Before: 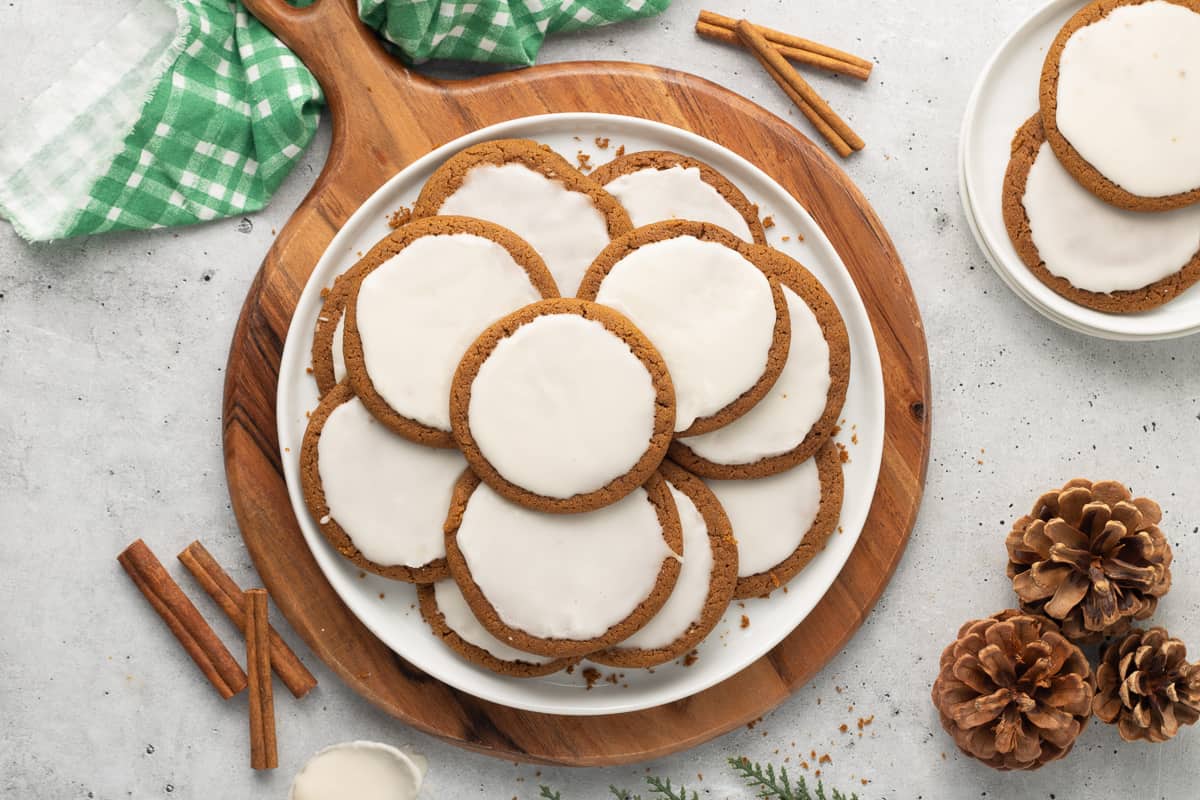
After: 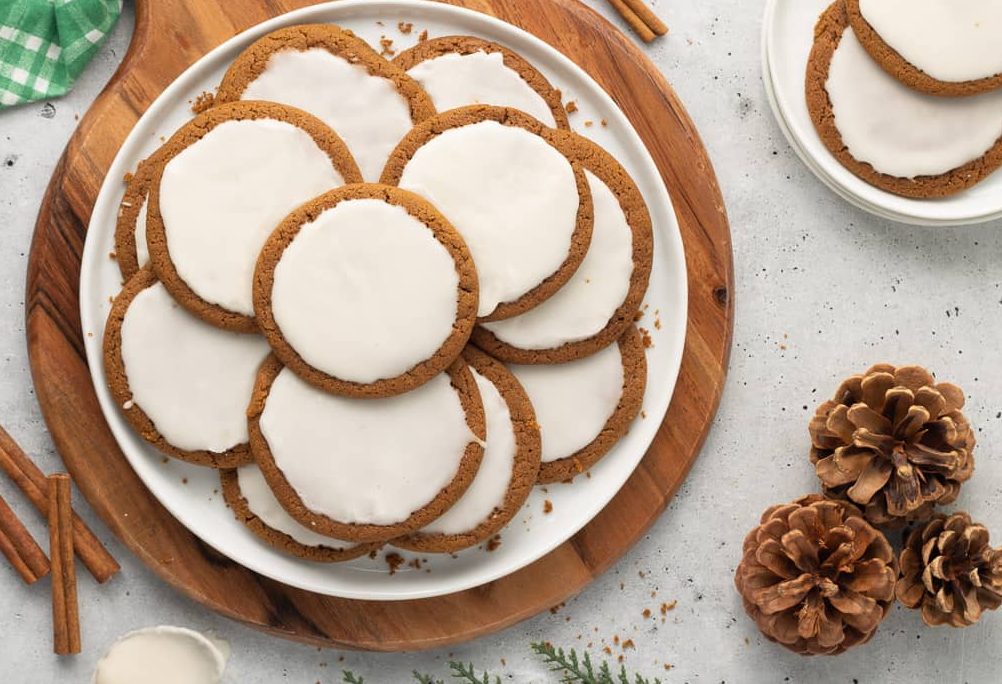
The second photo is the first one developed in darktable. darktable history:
crop: left 16.46%, top 14.423%
